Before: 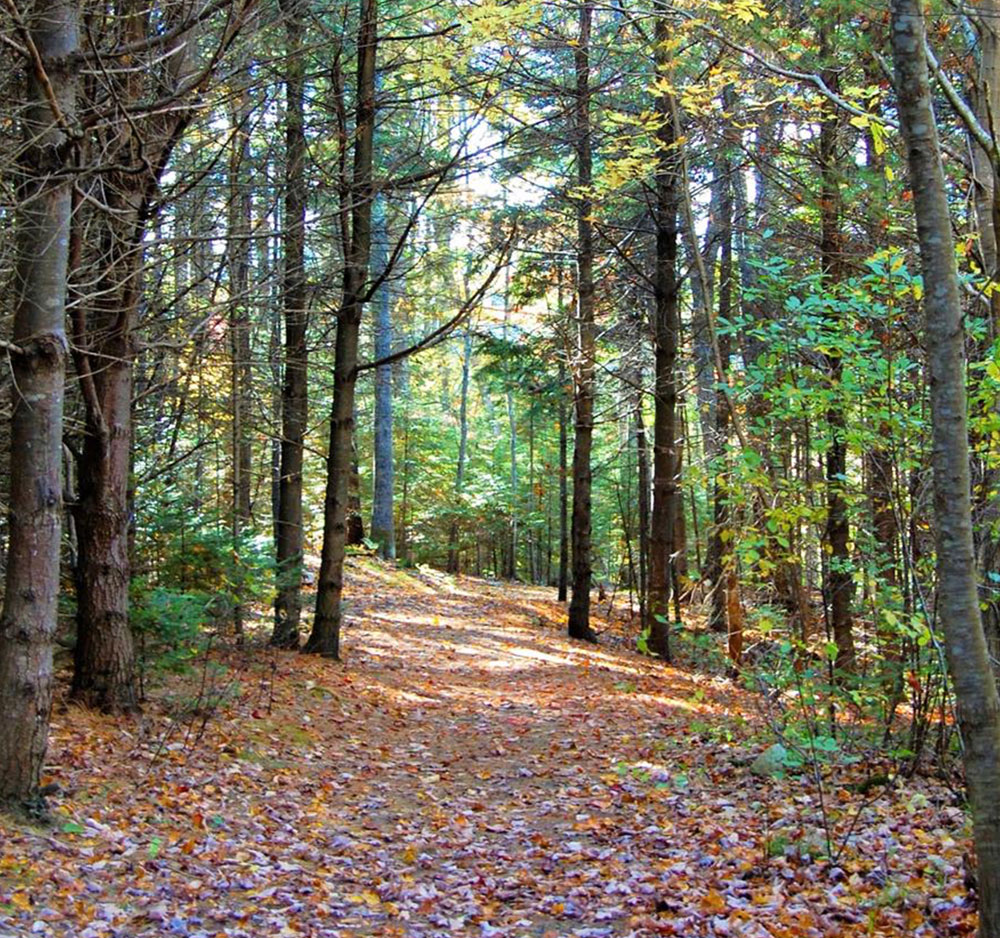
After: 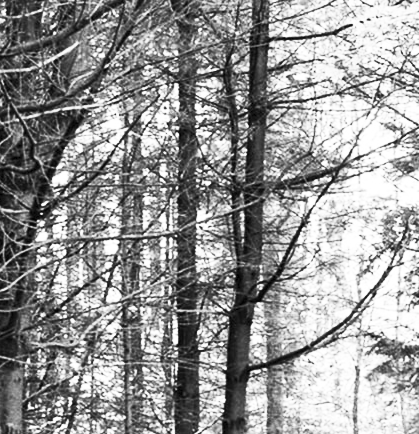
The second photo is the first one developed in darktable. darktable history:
contrast brightness saturation: contrast 0.53, brightness 0.47, saturation -1
crop and rotate: left 10.817%, top 0.062%, right 47.194%, bottom 53.626%
